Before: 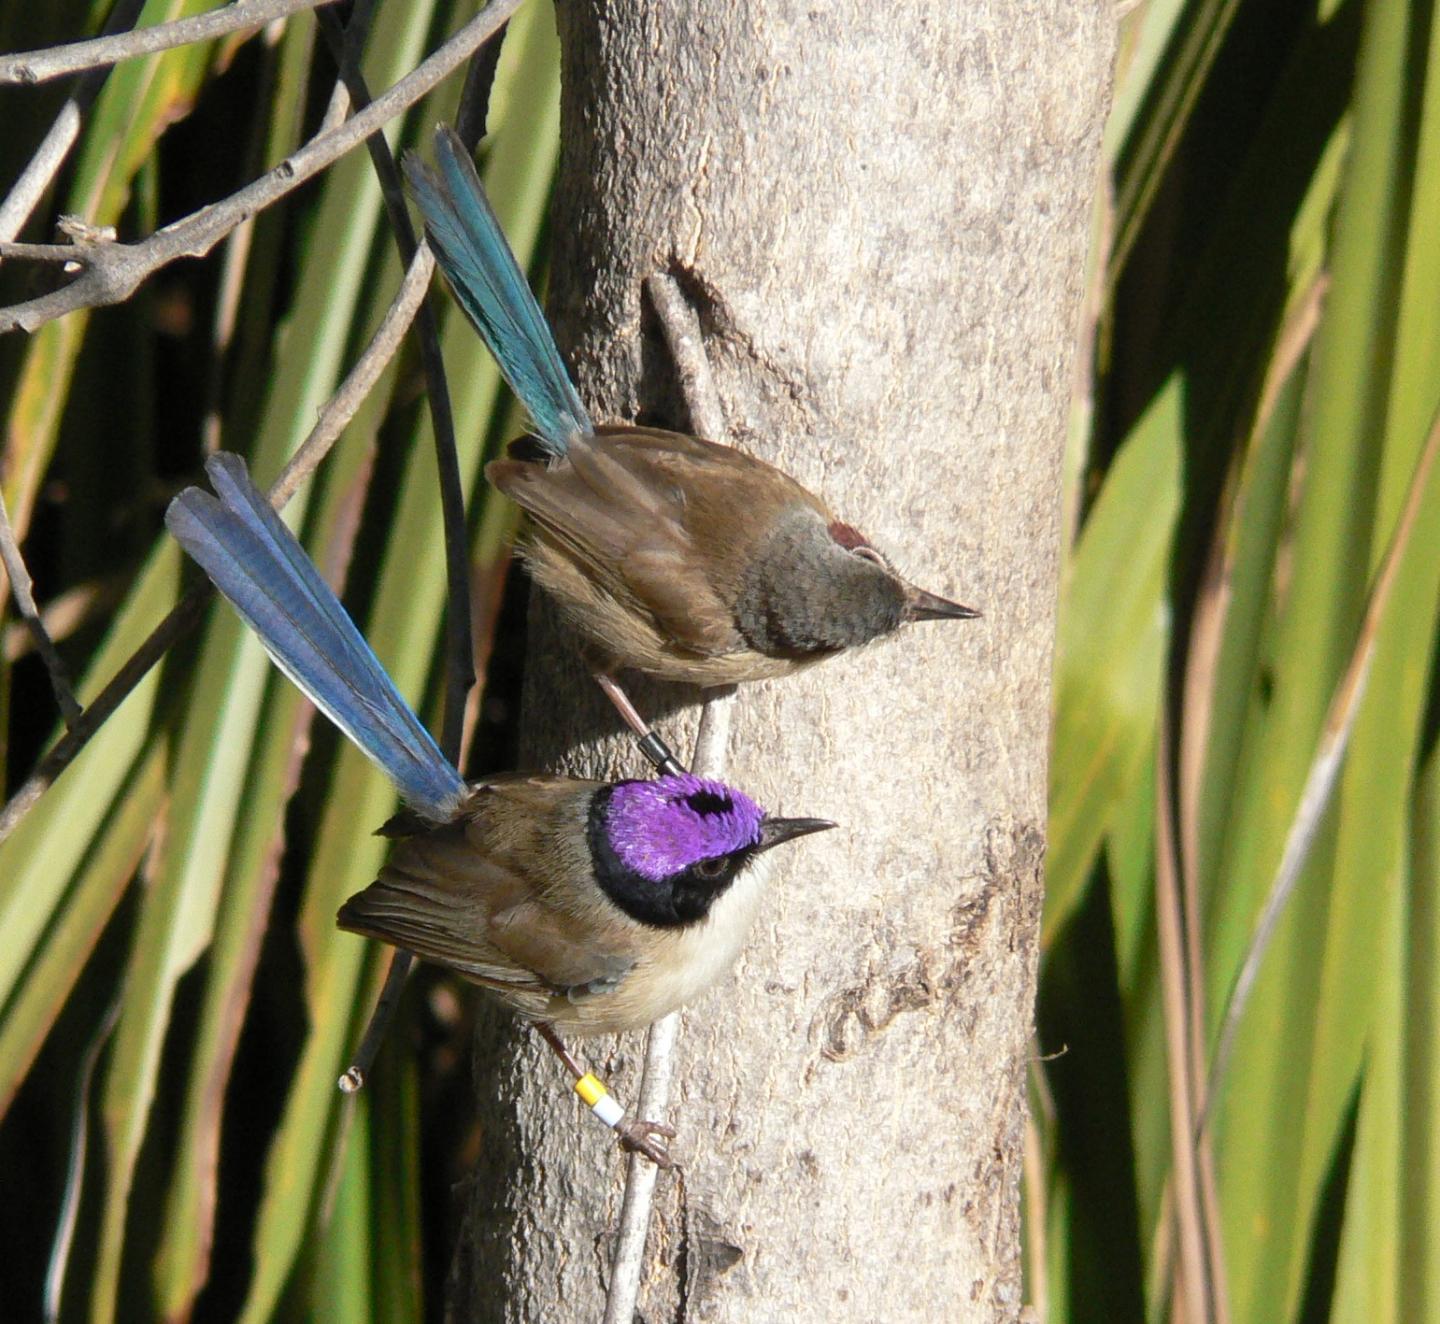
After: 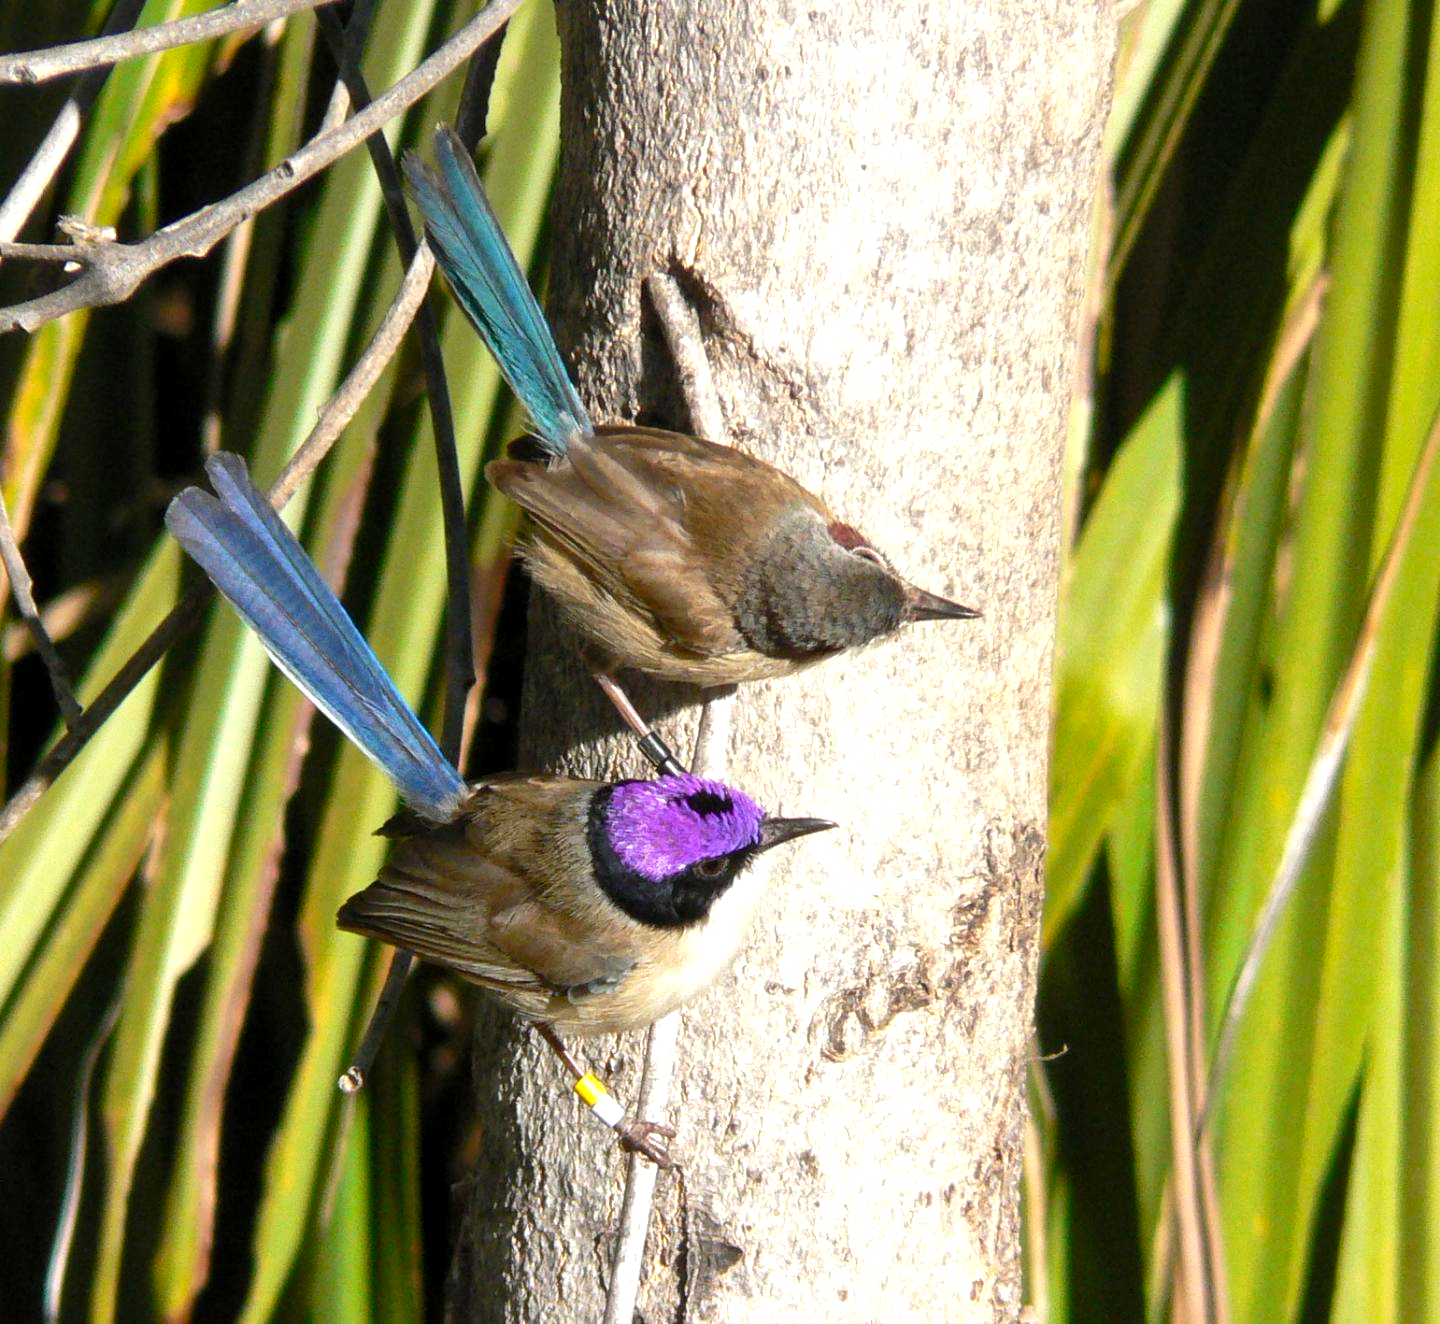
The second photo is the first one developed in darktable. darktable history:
color balance rgb: perceptual saturation grading › global saturation 10.004%, perceptual brilliance grading › global brilliance 12.297%, global vibrance 20%
local contrast: mode bilateral grid, contrast 20, coarseness 50, detail 132%, midtone range 0.2
